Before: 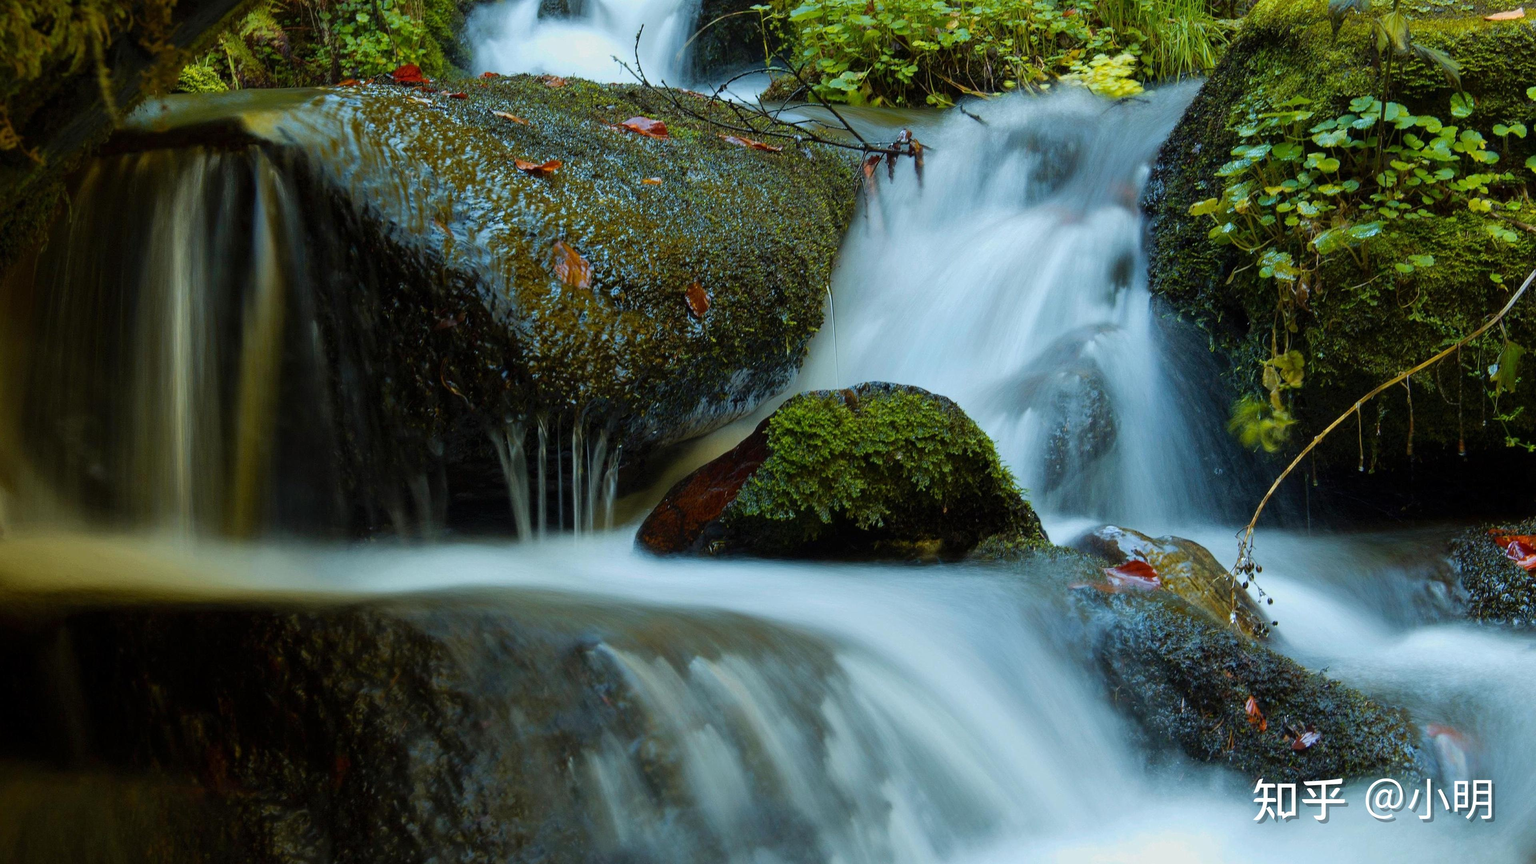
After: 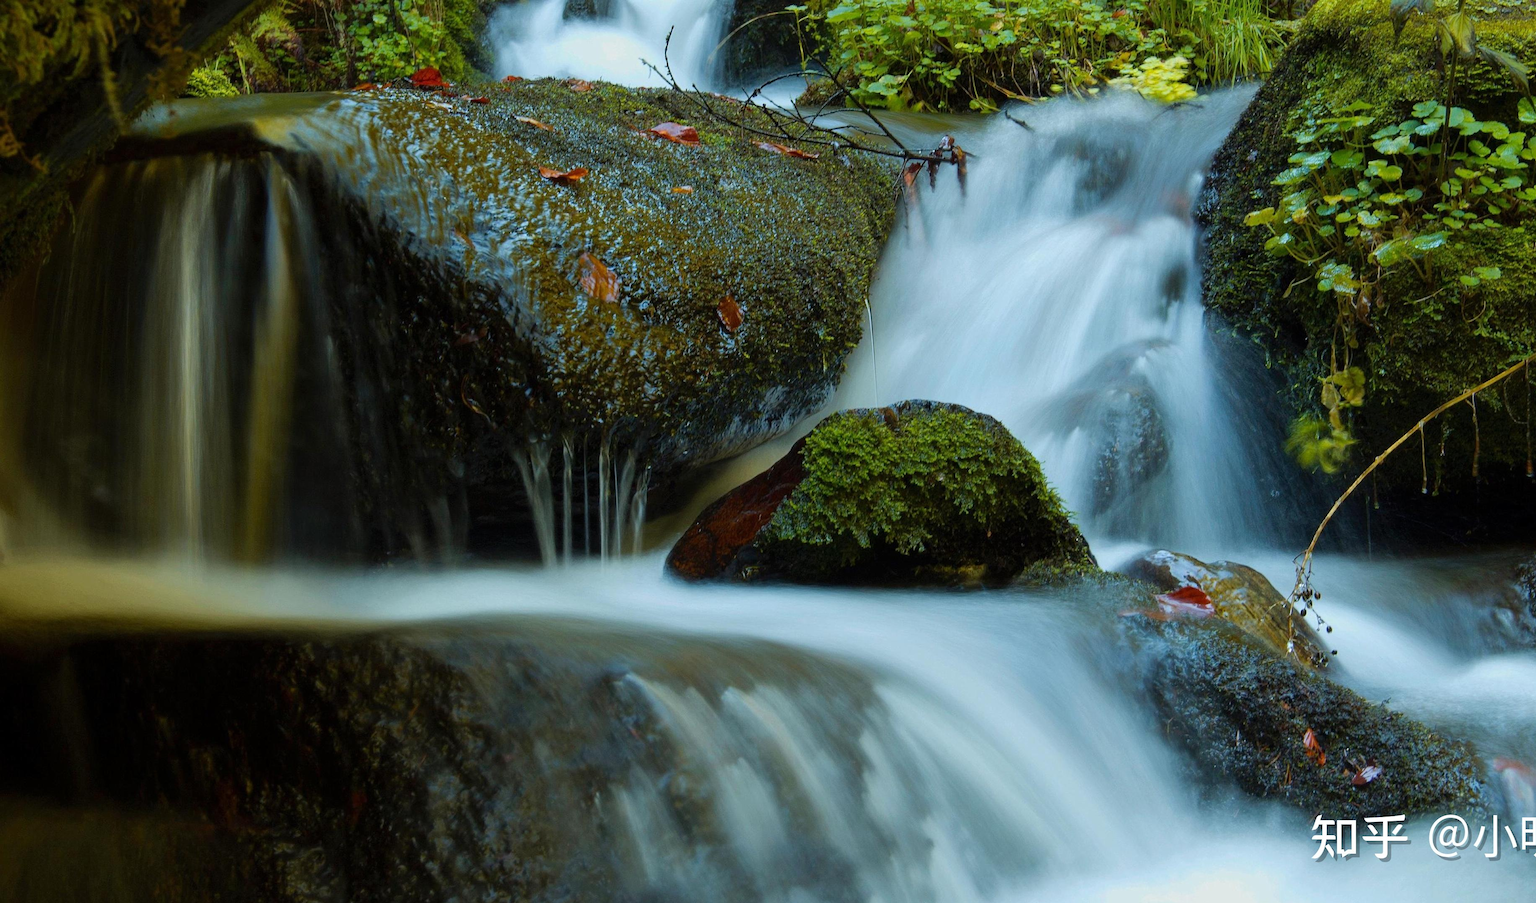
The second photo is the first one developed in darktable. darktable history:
crop: right 4.417%, bottom 0.041%
